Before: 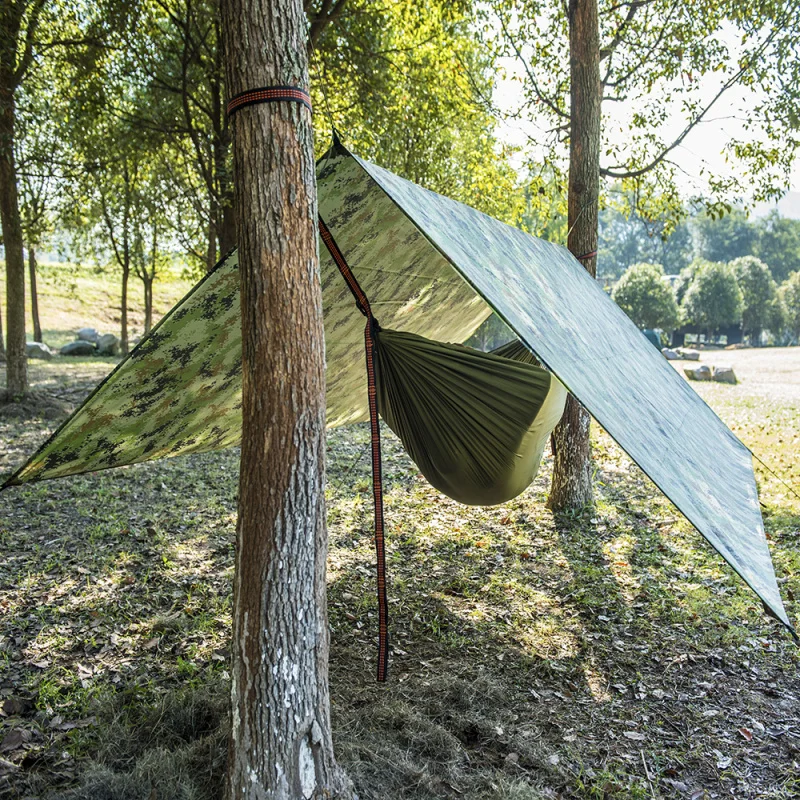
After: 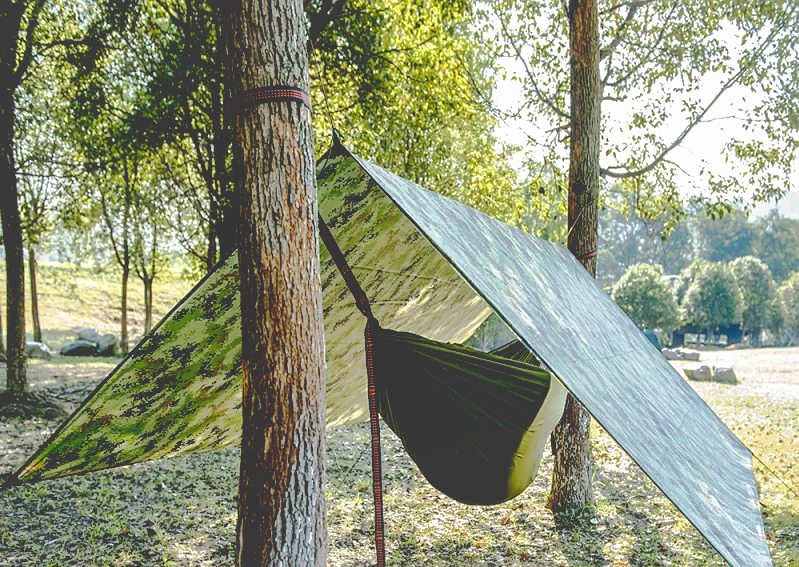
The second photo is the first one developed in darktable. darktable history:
haze removal: strength -0.102, compatibility mode true, adaptive false
sharpen: amount 0.201
base curve: curves: ch0 [(0.065, 0.026) (0.236, 0.358) (0.53, 0.546) (0.777, 0.841) (0.924, 0.992)], preserve colors none
shadows and highlights: on, module defaults
crop: right 0%, bottom 28.595%
